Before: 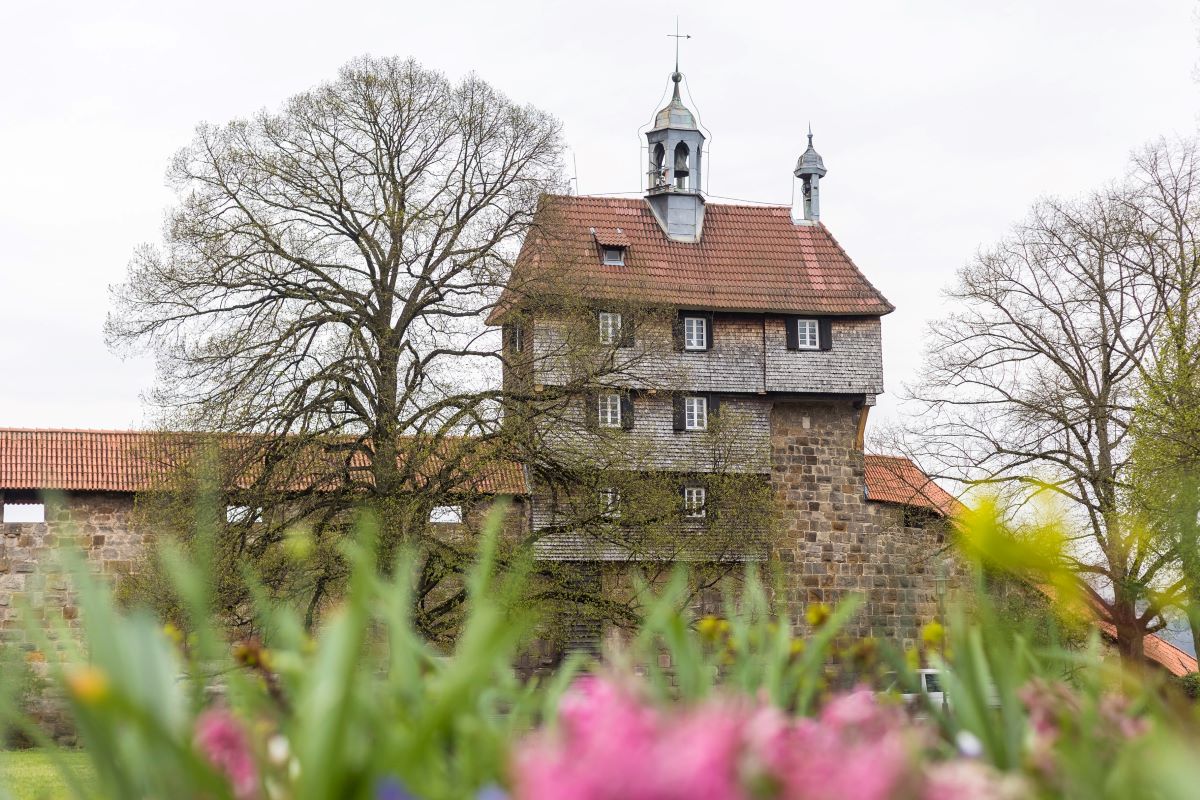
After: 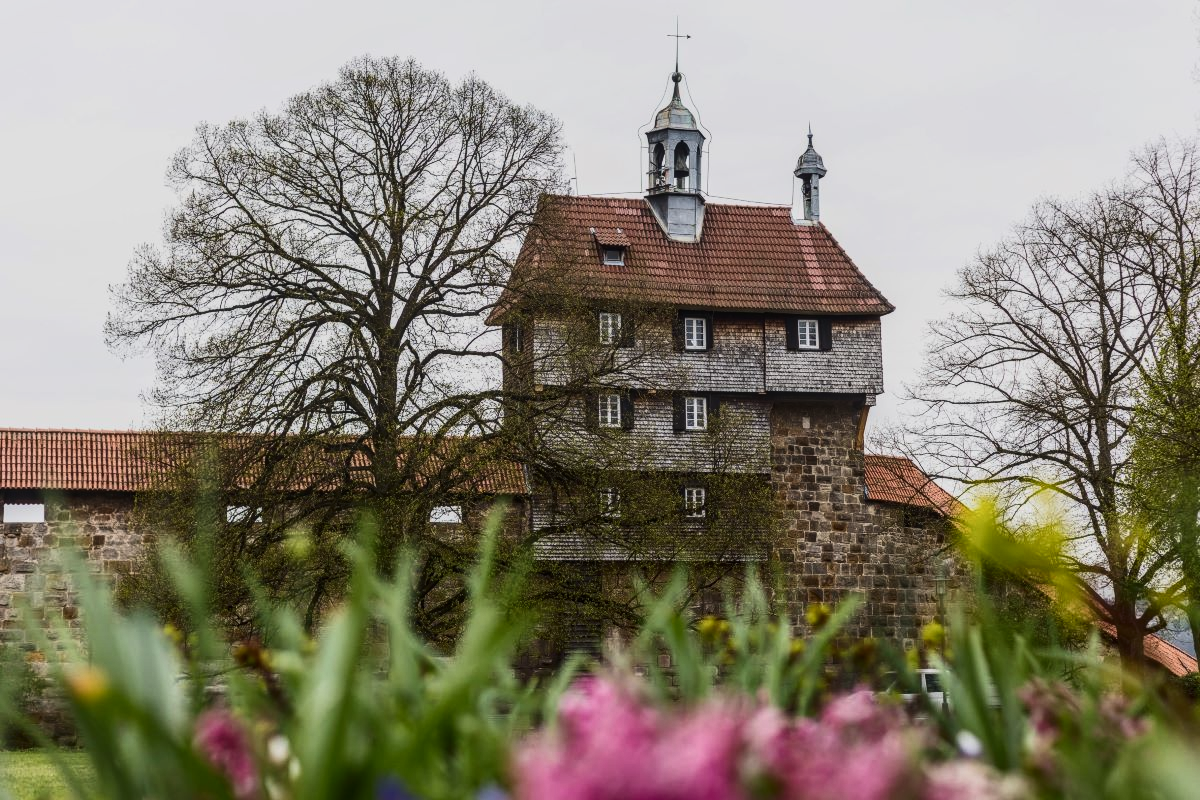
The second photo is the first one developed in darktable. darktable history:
exposure: black level correction -0.016, exposure -1.099 EV, compensate highlight preservation false
local contrast: on, module defaults
contrast brightness saturation: contrast 0.404, brightness 0.1, saturation 0.215
